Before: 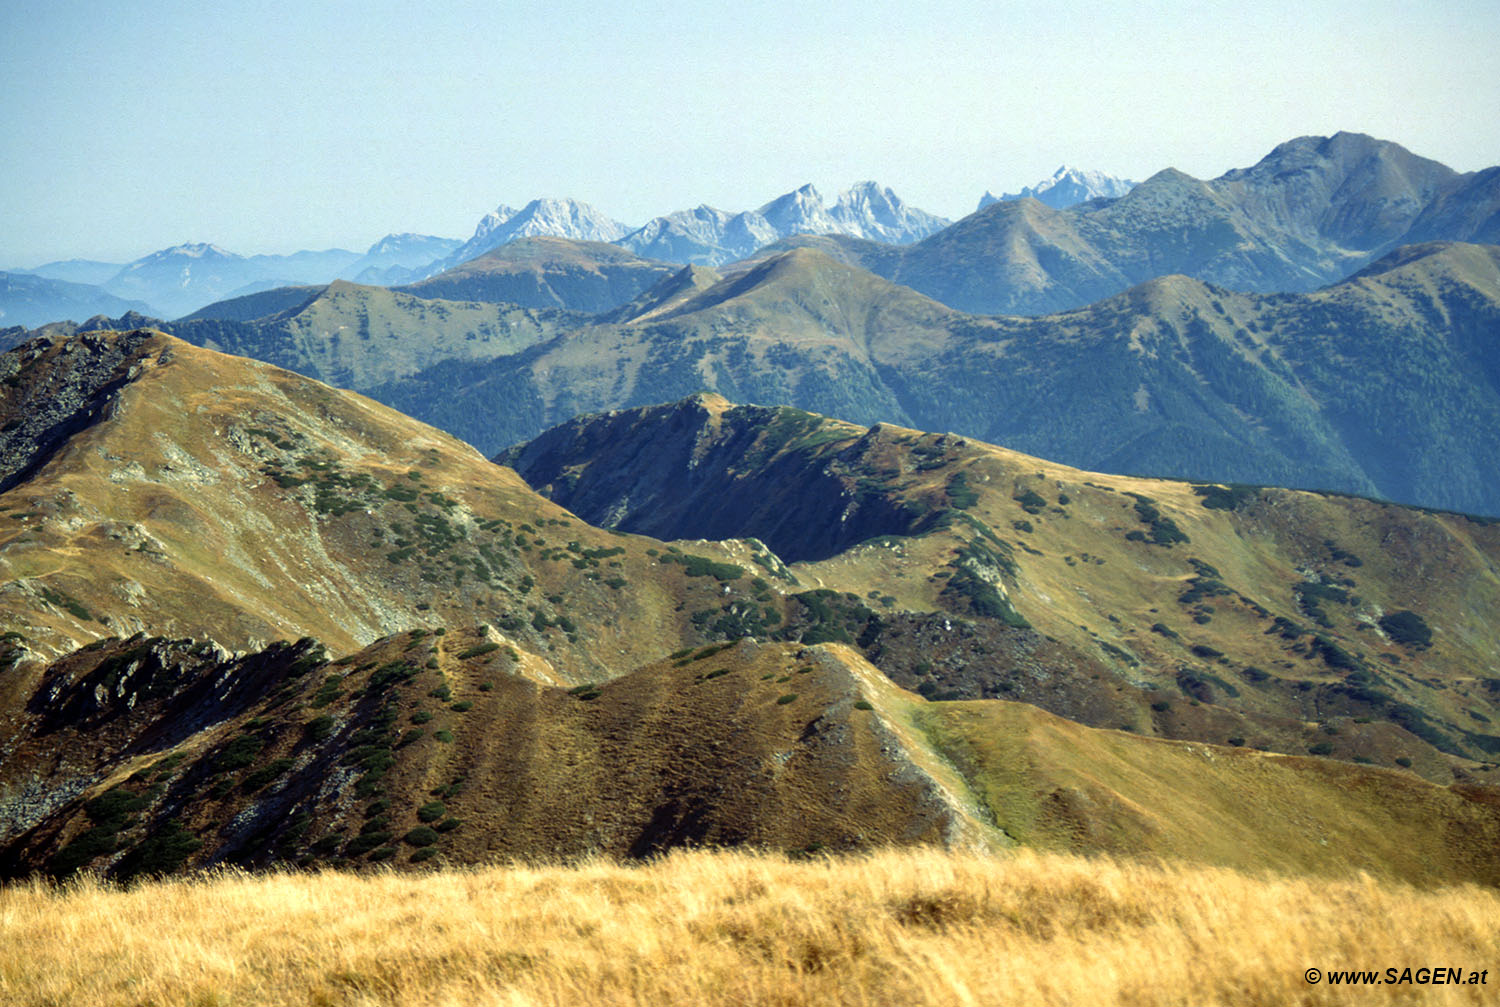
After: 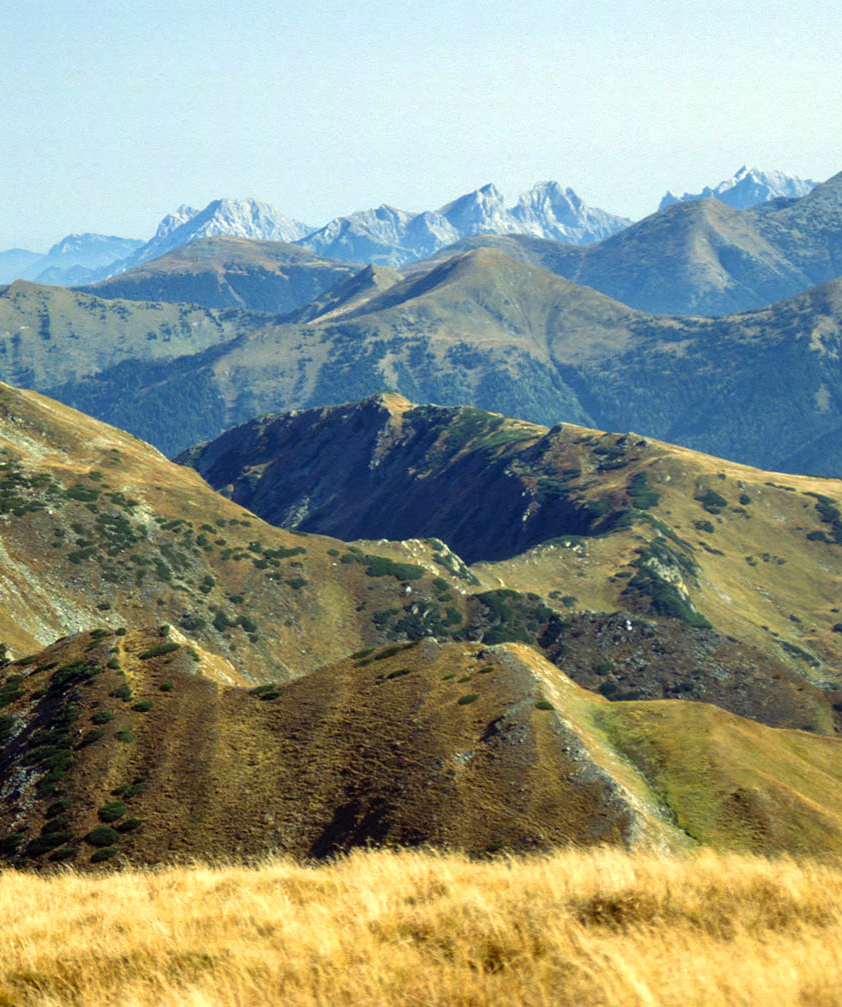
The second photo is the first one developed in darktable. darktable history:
crop: left 21.301%, right 22.505%
color balance rgb: perceptual saturation grading › global saturation 6.685%, perceptual saturation grading › shadows 4.116%, global vibrance 9.385%
